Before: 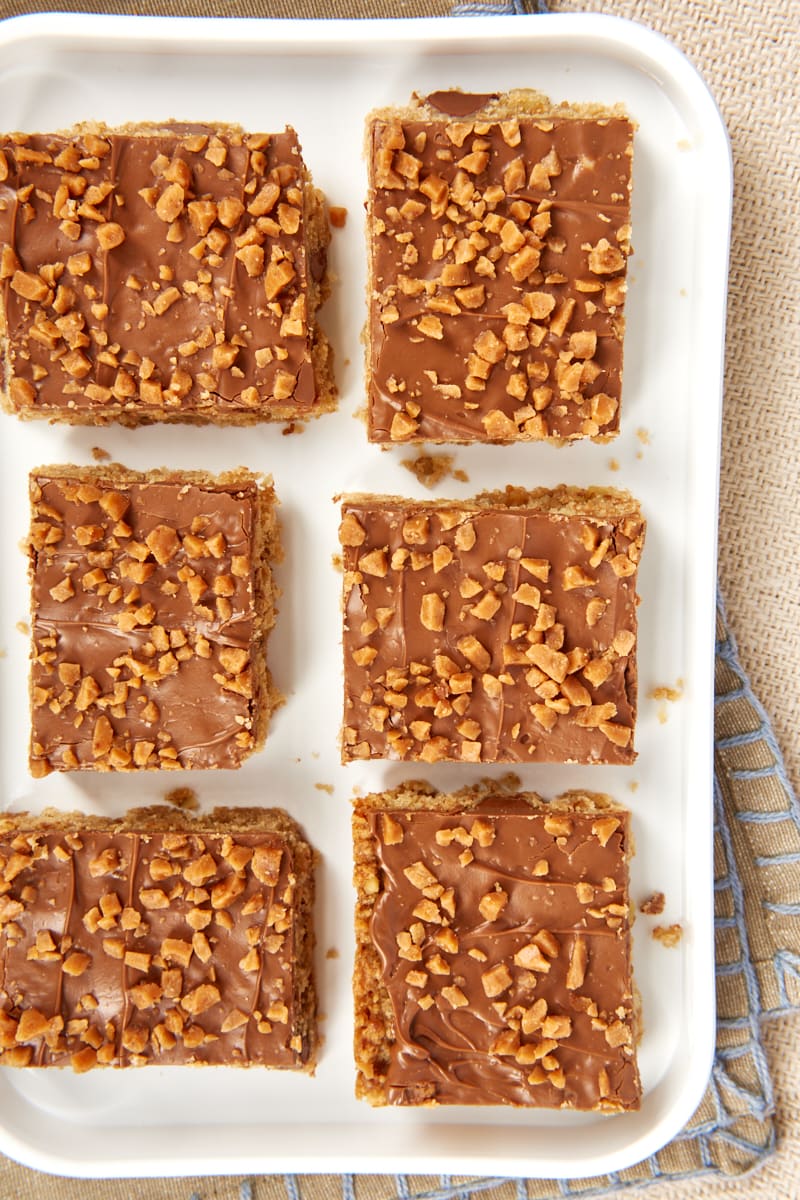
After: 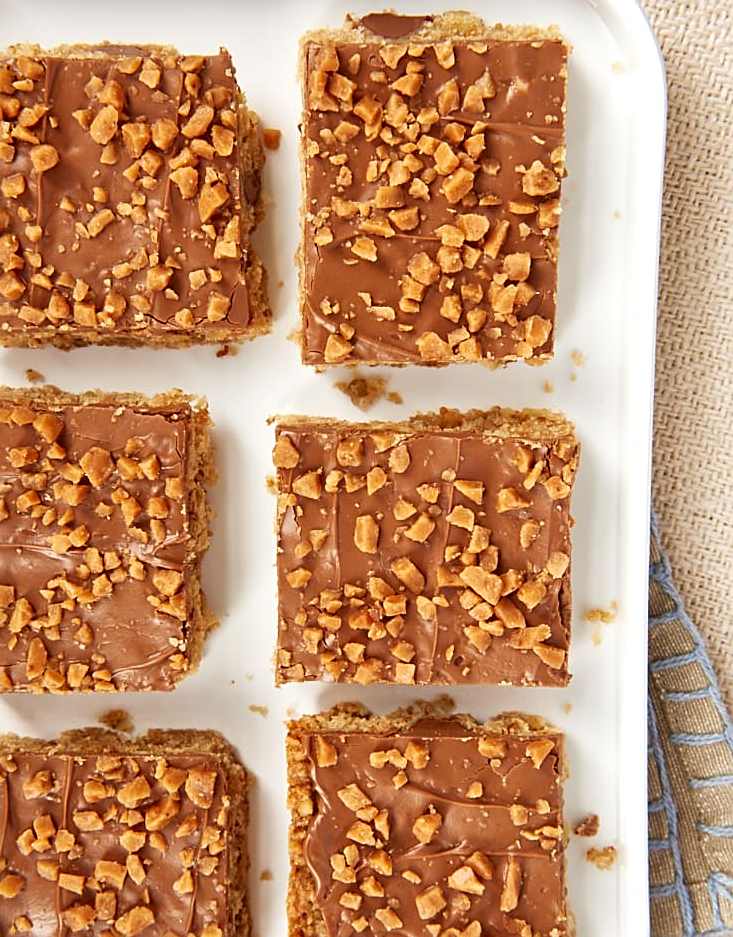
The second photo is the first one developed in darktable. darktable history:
crop: left 8.298%, top 6.529%, bottom 15.362%
sharpen: on, module defaults
